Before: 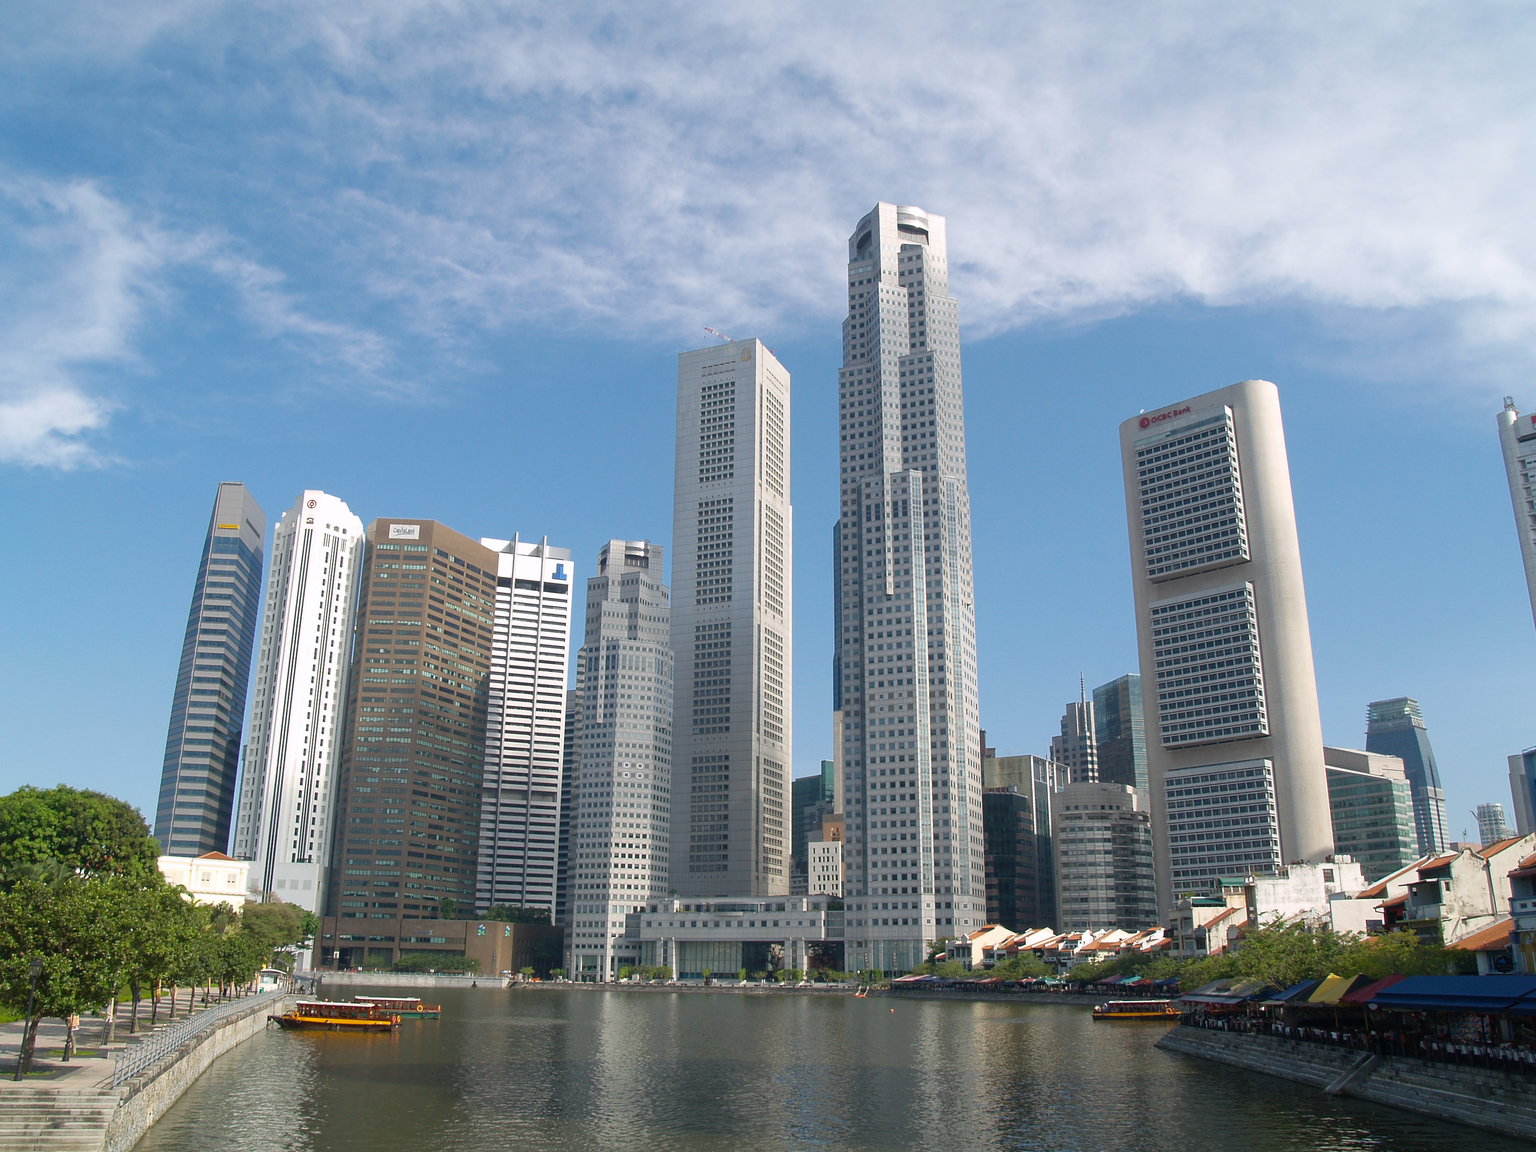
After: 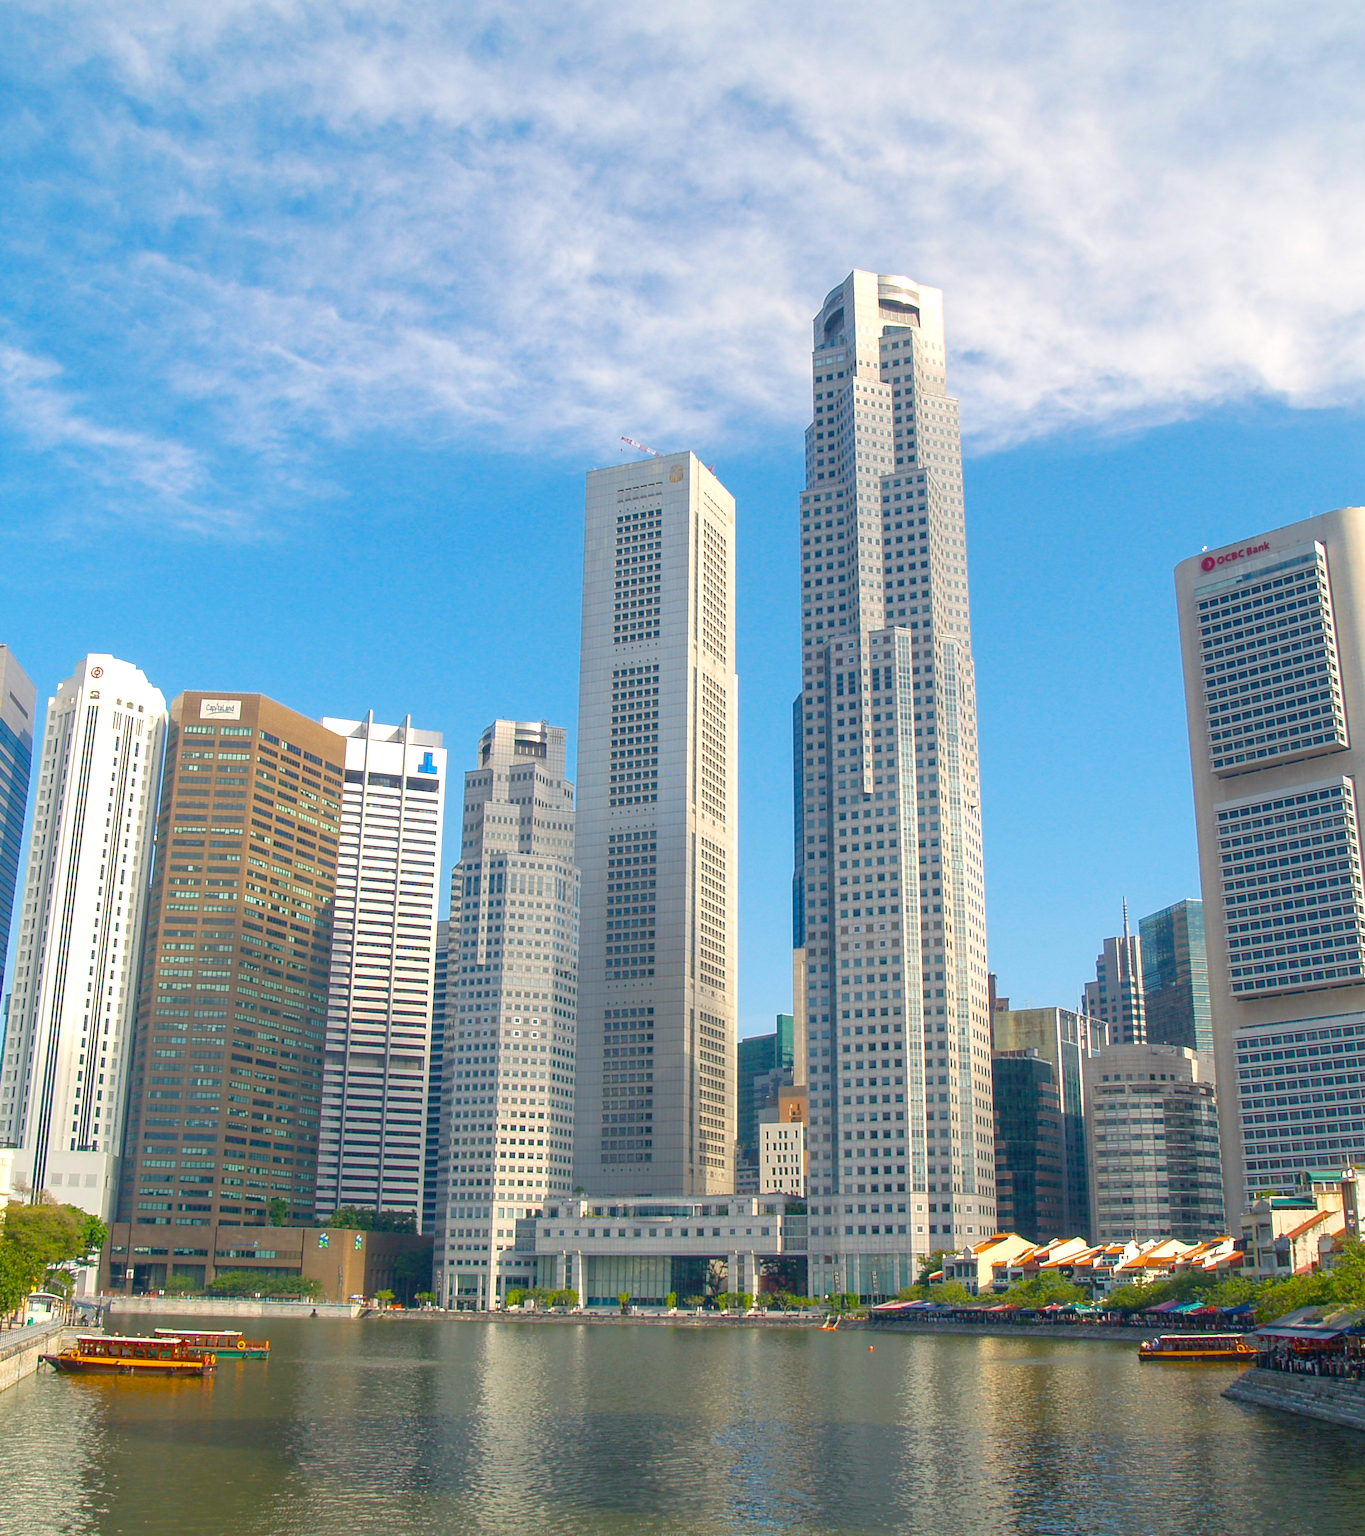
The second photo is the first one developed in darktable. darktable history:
color balance rgb: highlights gain › chroma 3.005%, highlights gain › hue 75.89°, linear chroma grading › global chroma 14.374%, perceptual saturation grading › global saturation 35.458%, perceptual brilliance grading › global brilliance 18.24%, contrast -20.458%
tone equalizer: on, module defaults
local contrast: on, module defaults
crop and rotate: left 15.569%, right 17.783%
